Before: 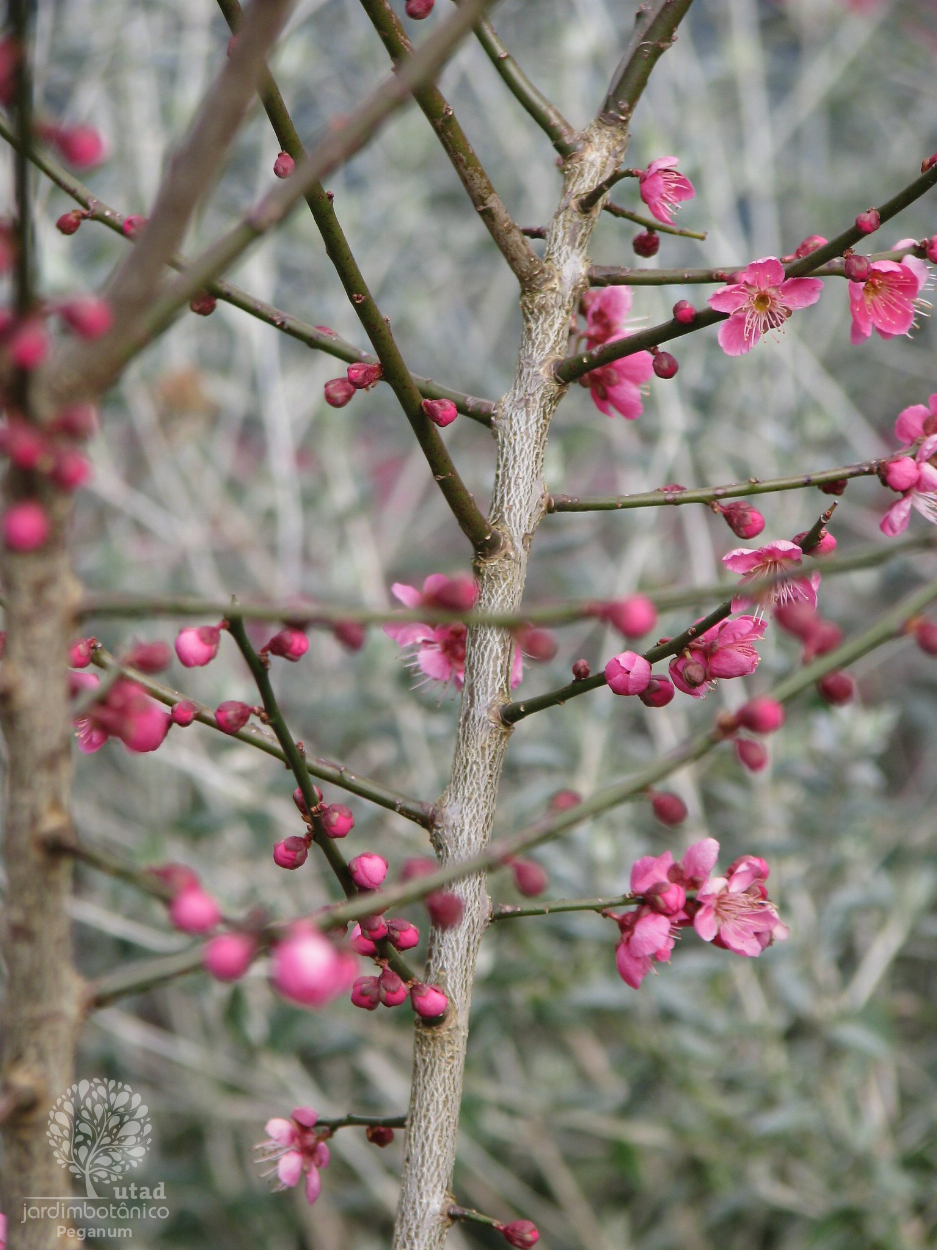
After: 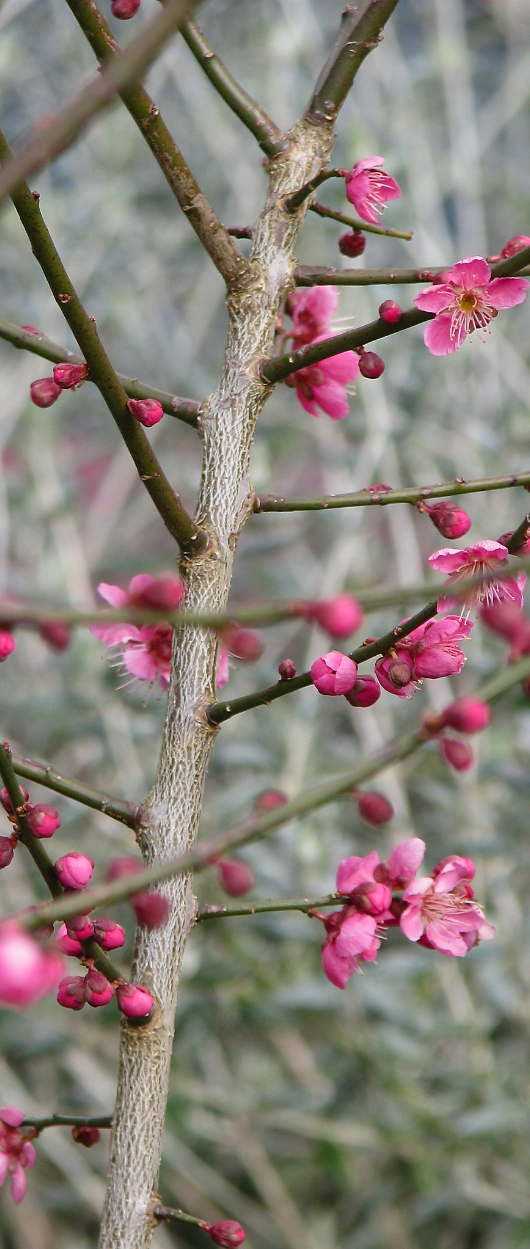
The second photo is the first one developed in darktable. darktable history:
color balance: output saturation 110%
local contrast: mode bilateral grid, contrast 10, coarseness 25, detail 115%, midtone range 0.2
sharpen: radius 1, threshold 1
crop: left 31.458%, top 0%, right 11.876%
